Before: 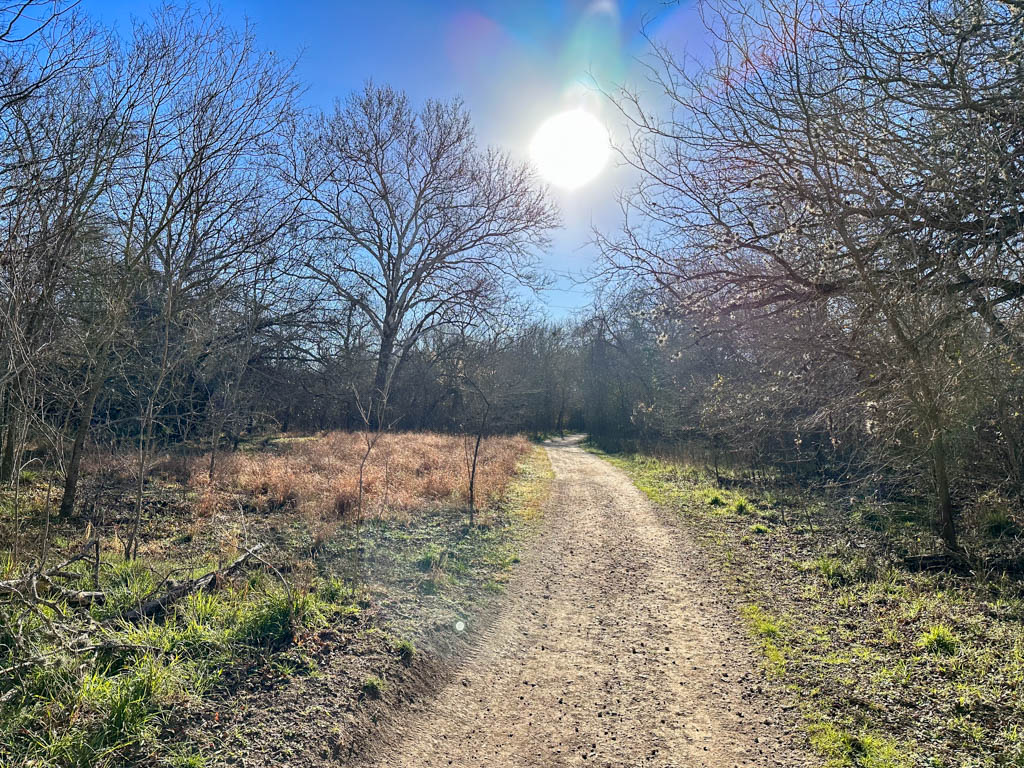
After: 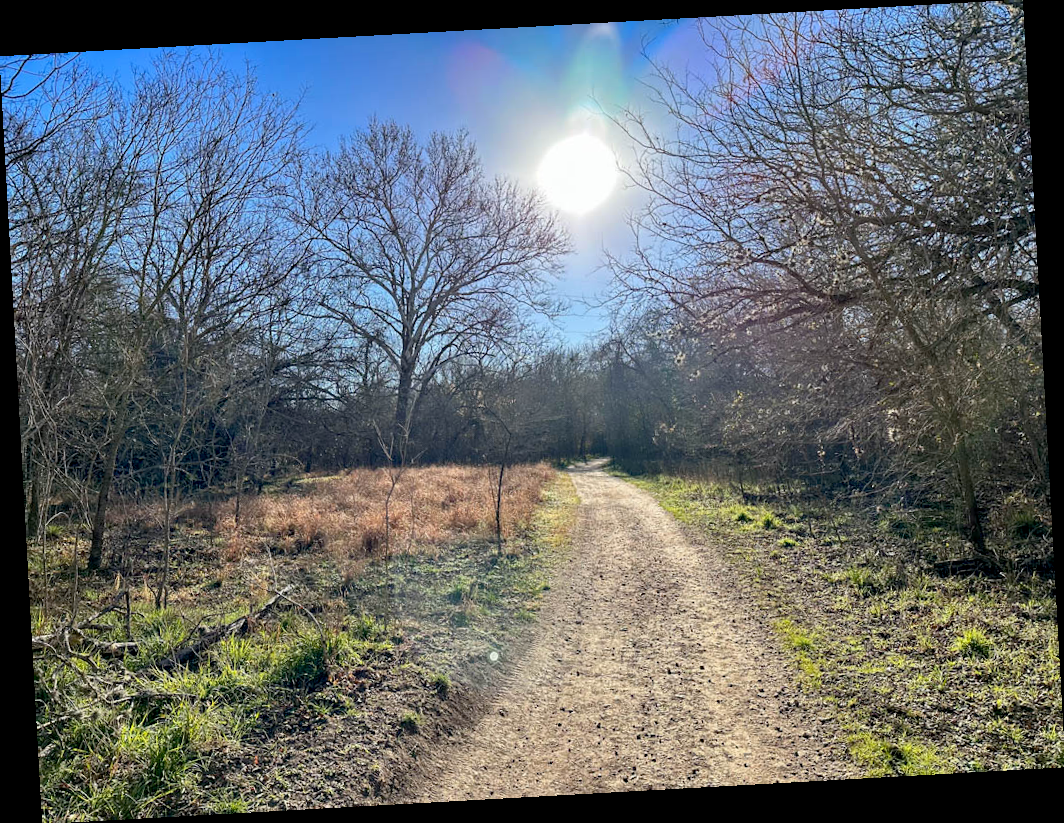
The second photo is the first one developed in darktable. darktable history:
rotate and perspective: rotation -3.18°, automatic cropping off
exposure: black level correction 0.007, compensate highlight preservation false
